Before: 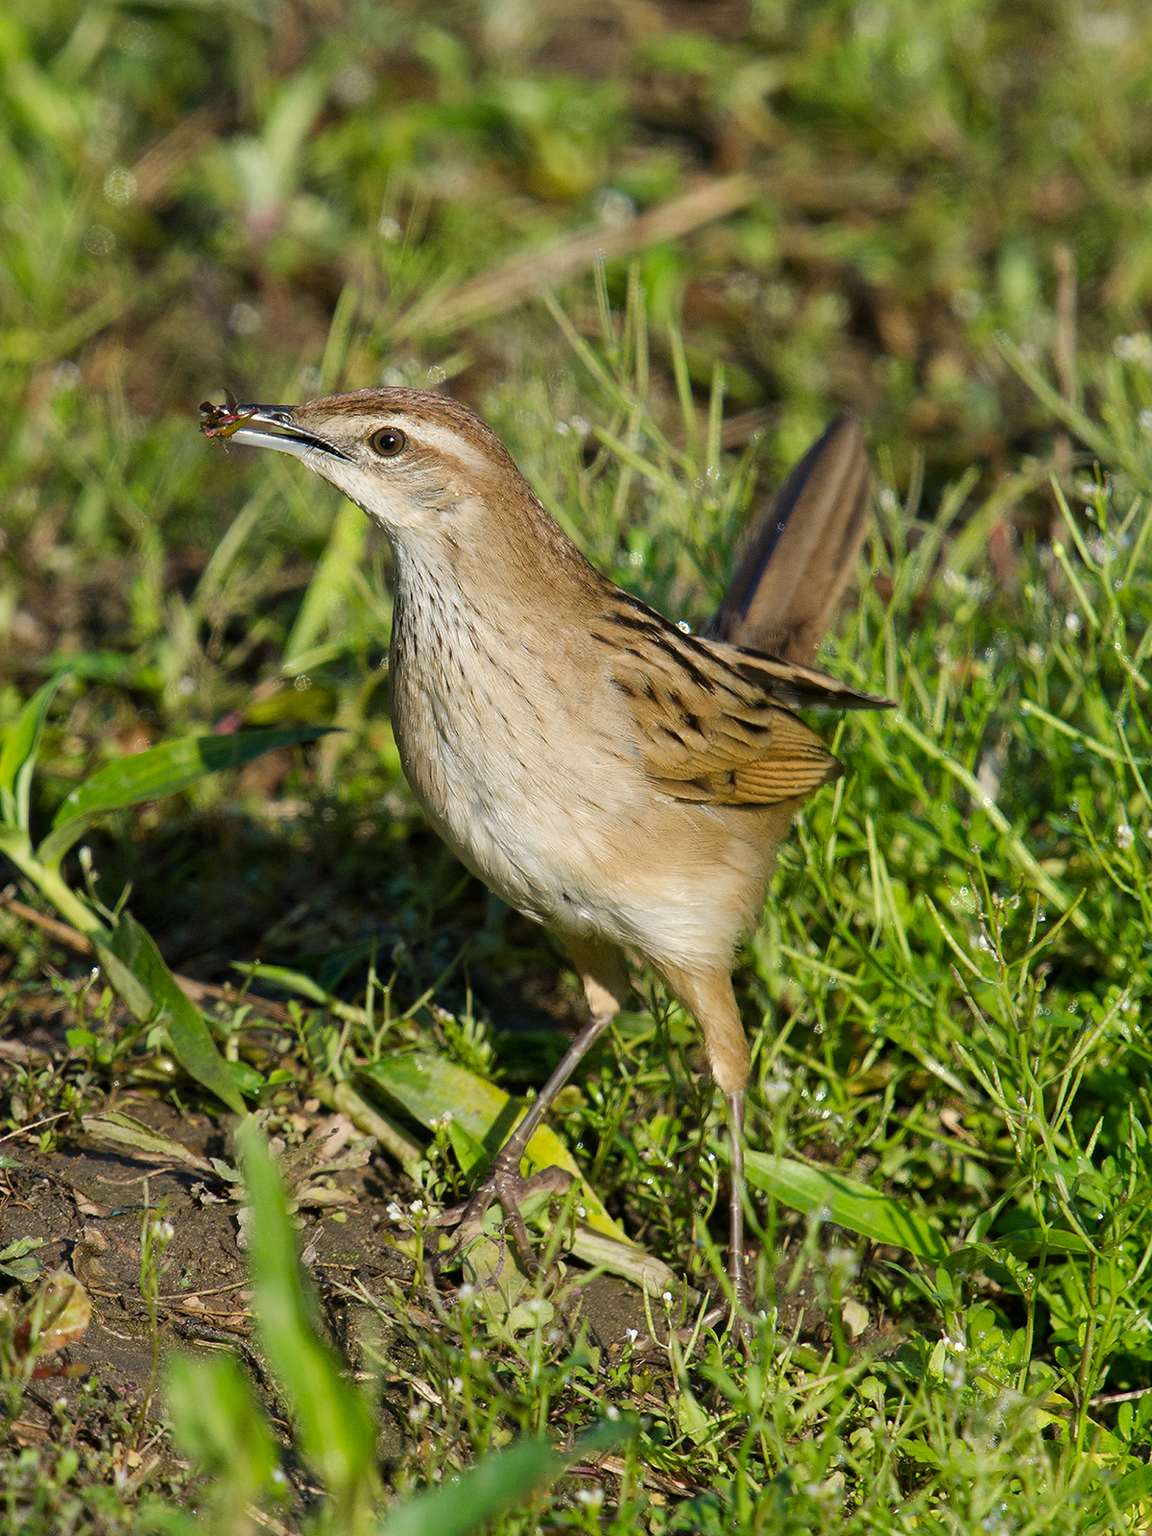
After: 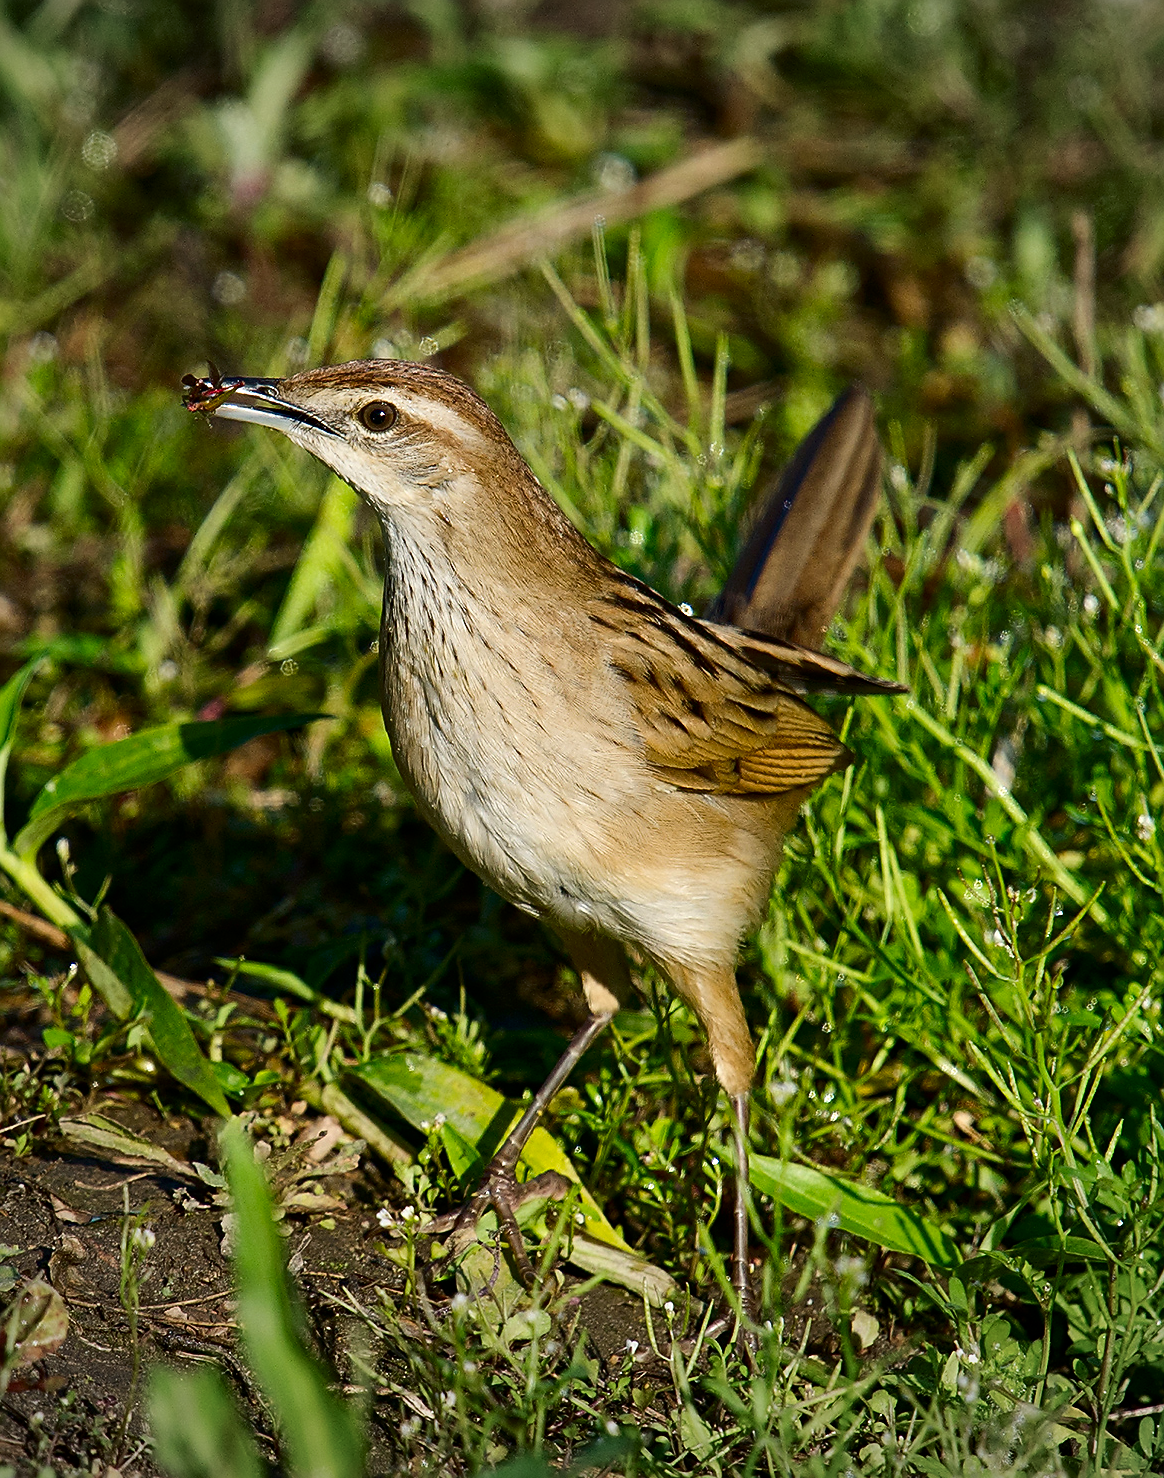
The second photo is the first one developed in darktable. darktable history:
crop: left 2.22%, top 2.751%, right 0.717%, bottom 4.865%
vignetting: fall-off start 84.16%, fall-off radius 79.62%, width/height ratio 1.223
sharpen: on, module defaults
contrast brightness saturation: contrast 0.186, brightness -0.113, saturation 0.209
